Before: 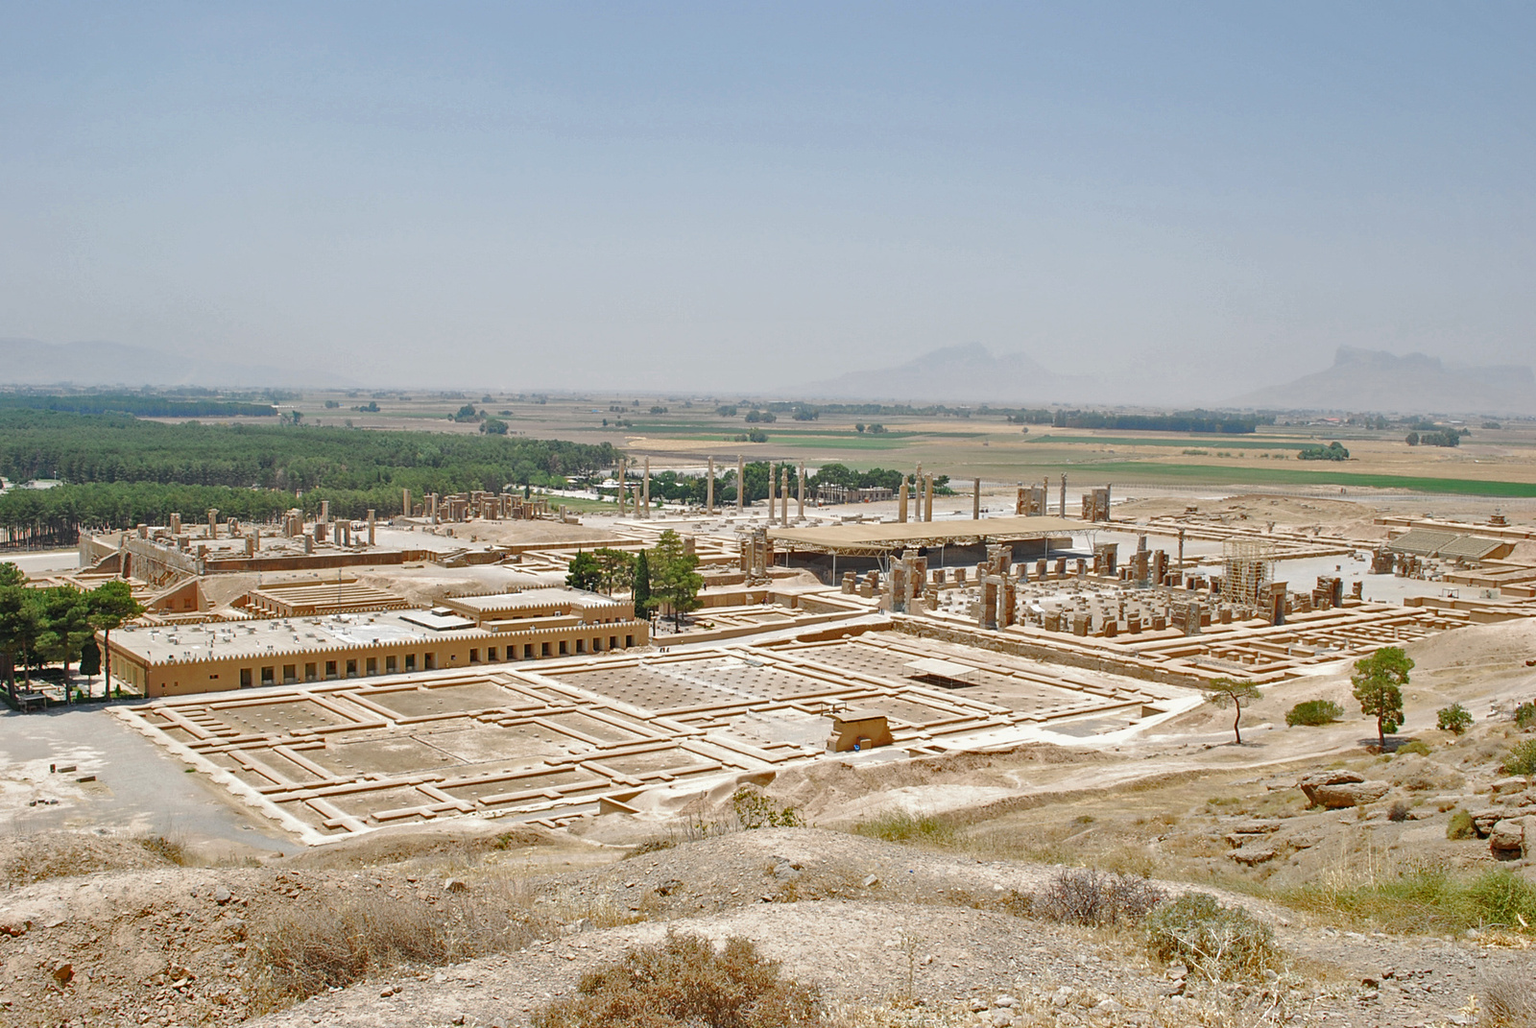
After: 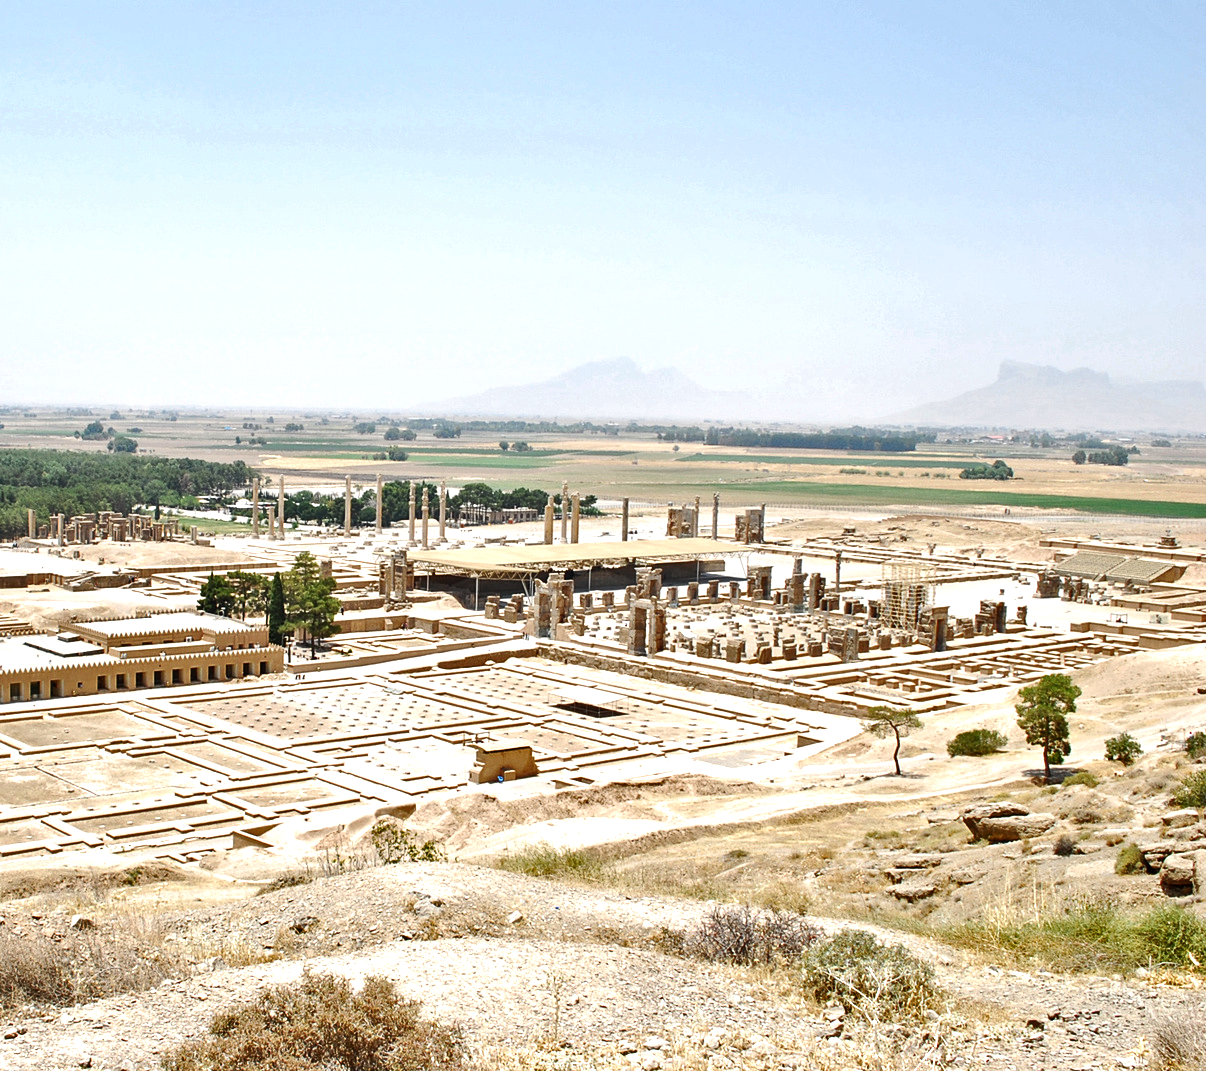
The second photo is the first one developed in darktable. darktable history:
crop and rotate: left 24.6%
tone equalizer: -8 EV -1.08 EV, -7 EV -1.01 EV, -6 EV -0.867 EV, -5 EV -0.578 EV, -3 EV 0.578 EV, -2 EV 0.867 EV, -1 EV 1.01 EV, +0 EV 1.08 EV, edges refinement/feathering 500, mask exposure compensation -1.57 EV, preserve details no
